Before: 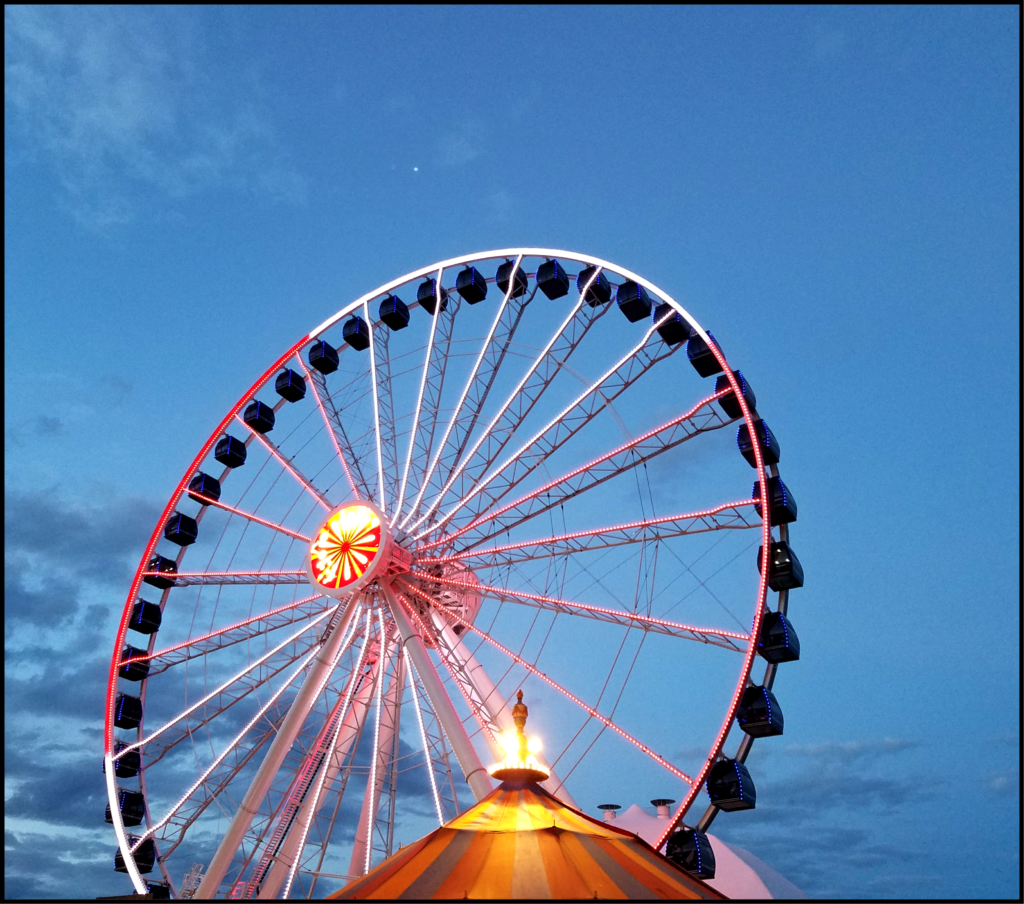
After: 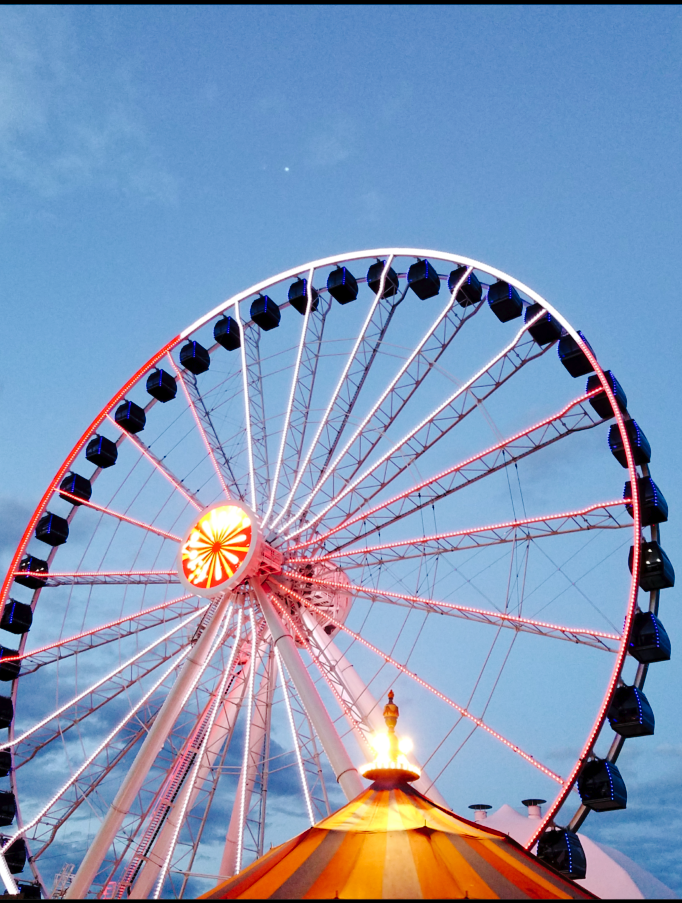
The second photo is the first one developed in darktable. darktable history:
crop and rotate: left 12.648%, right 20.685%
tone curve: curves: ch0 [(0, 0) (0.003, 0.015) (0.011, 0.021) (0.025, 0.032) (0.044, 0.046) (0.069, 0.062) (0.1, 0.08) (0.136, 0.117) (0.177, 0.165) (0.224, 0.221) (0.277, 0.298) (0.335, 0.385) (0.399, 0.469) (0.468, 0.558) (0.543, 0.637) (0.623, 0.708) (0.709, 0.771) (0.801, 0.84) (0.898, 0.907) (1, 1)], preserve colors none
